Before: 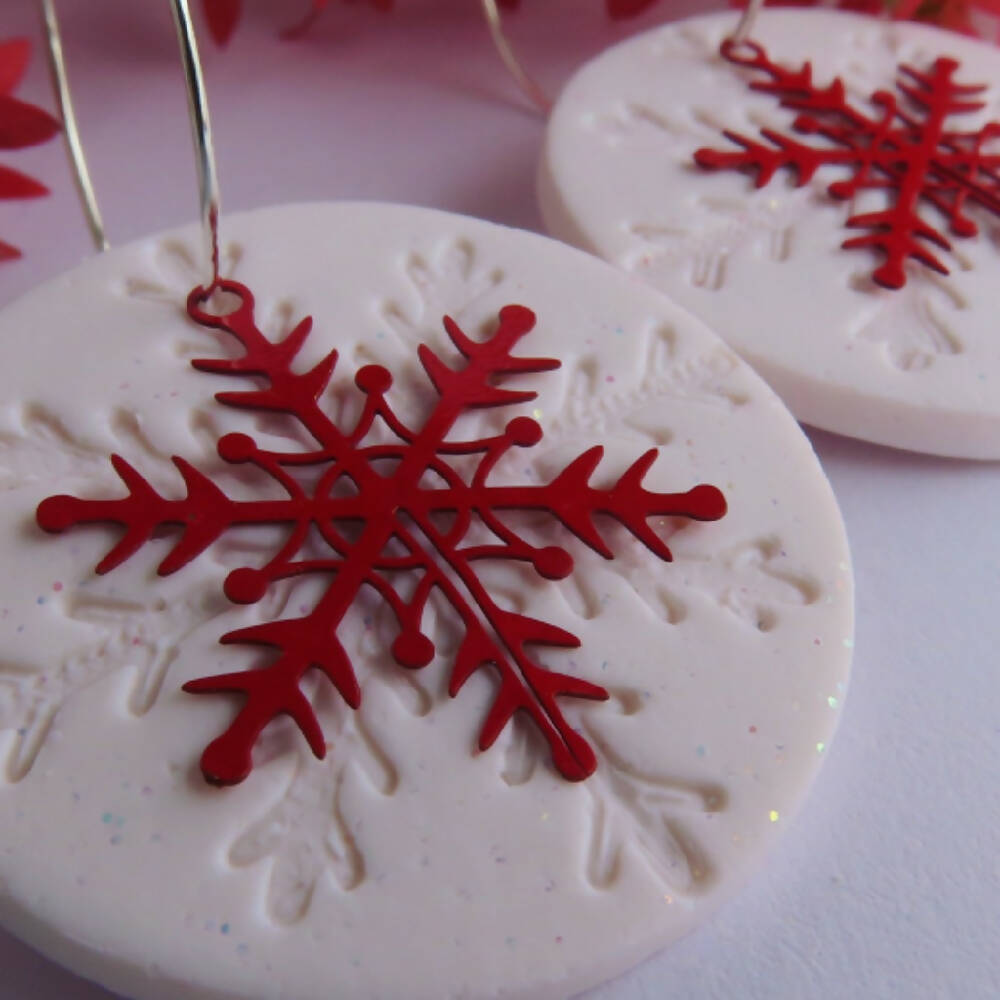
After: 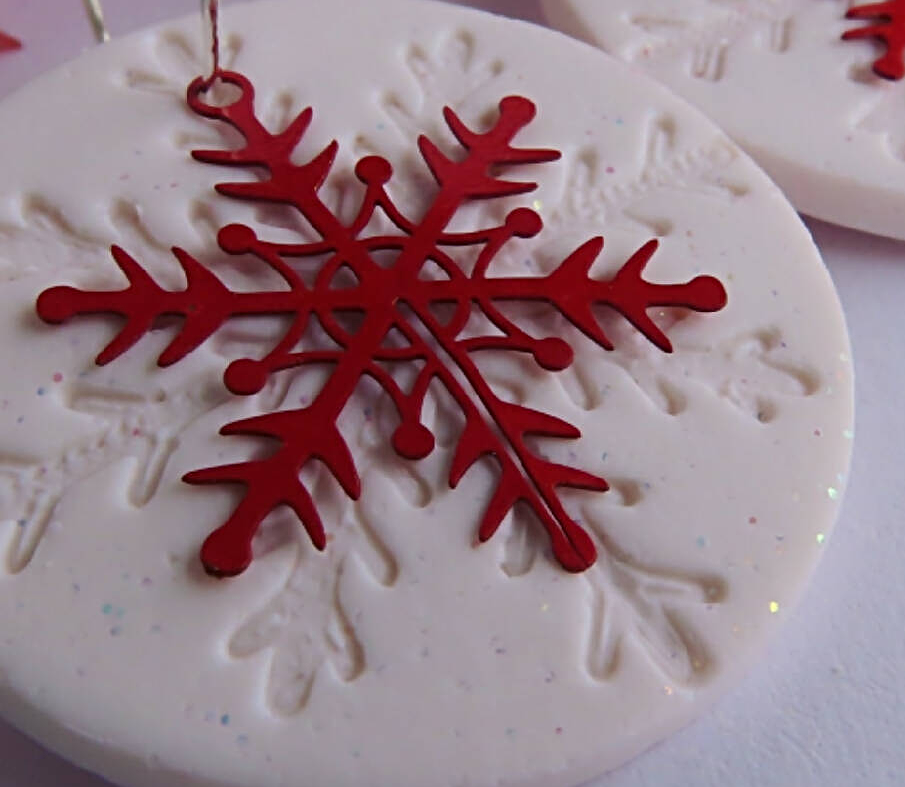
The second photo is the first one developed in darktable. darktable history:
crop: top 20.916%, right 9.437%, bottom 0.316%
sharpen: radius 4
